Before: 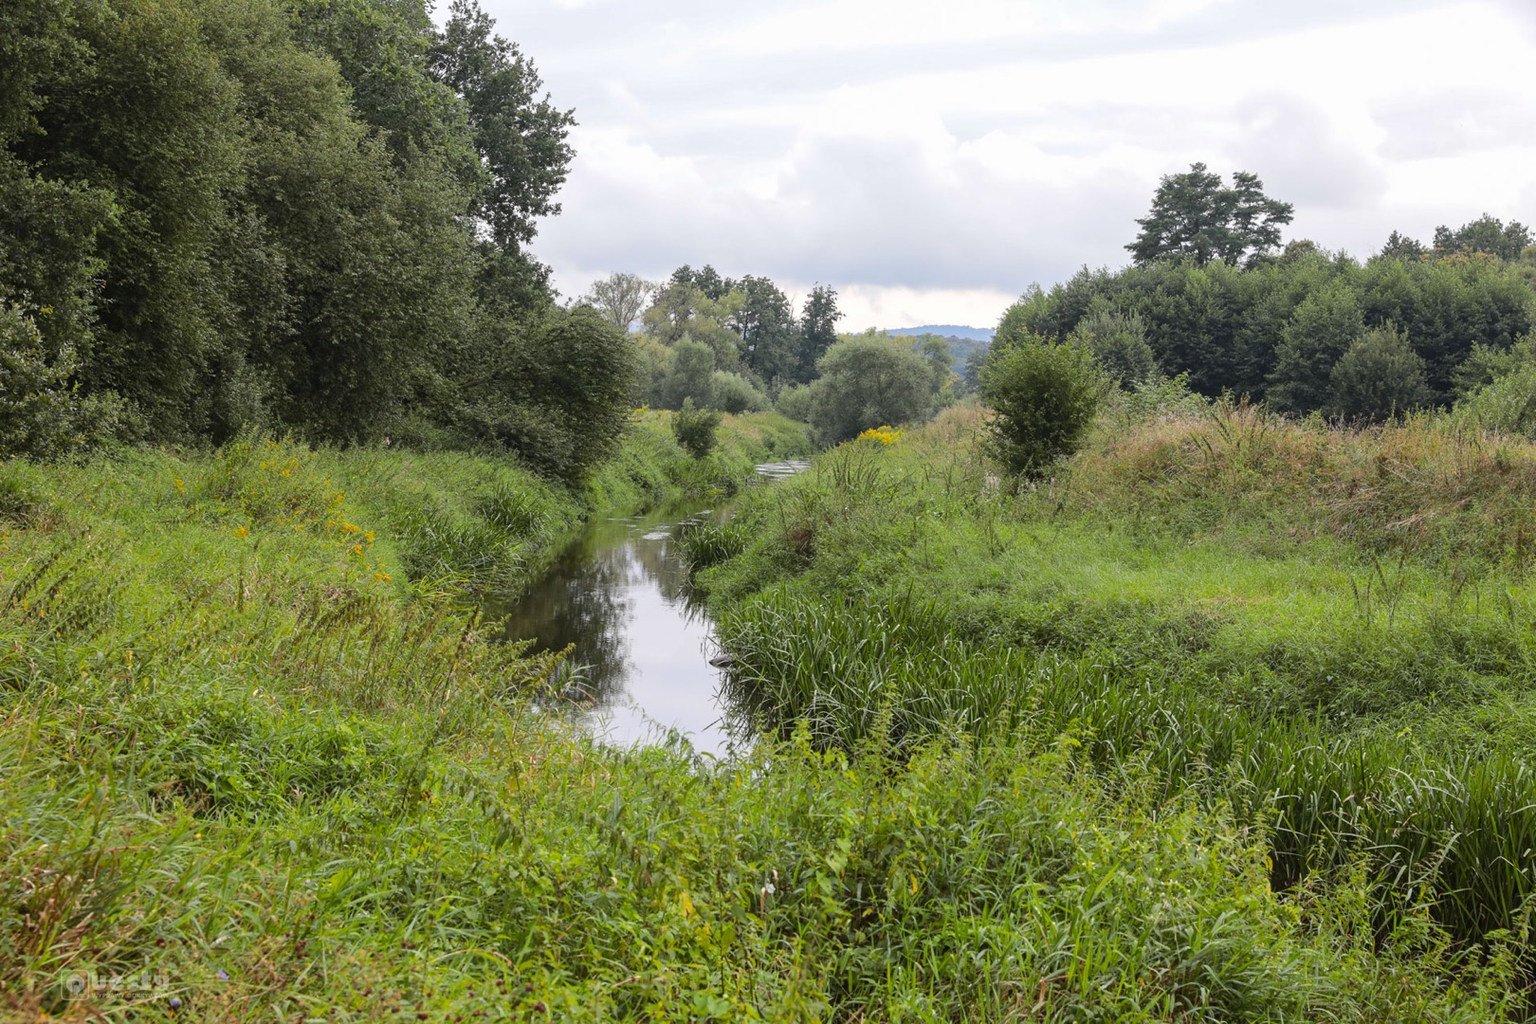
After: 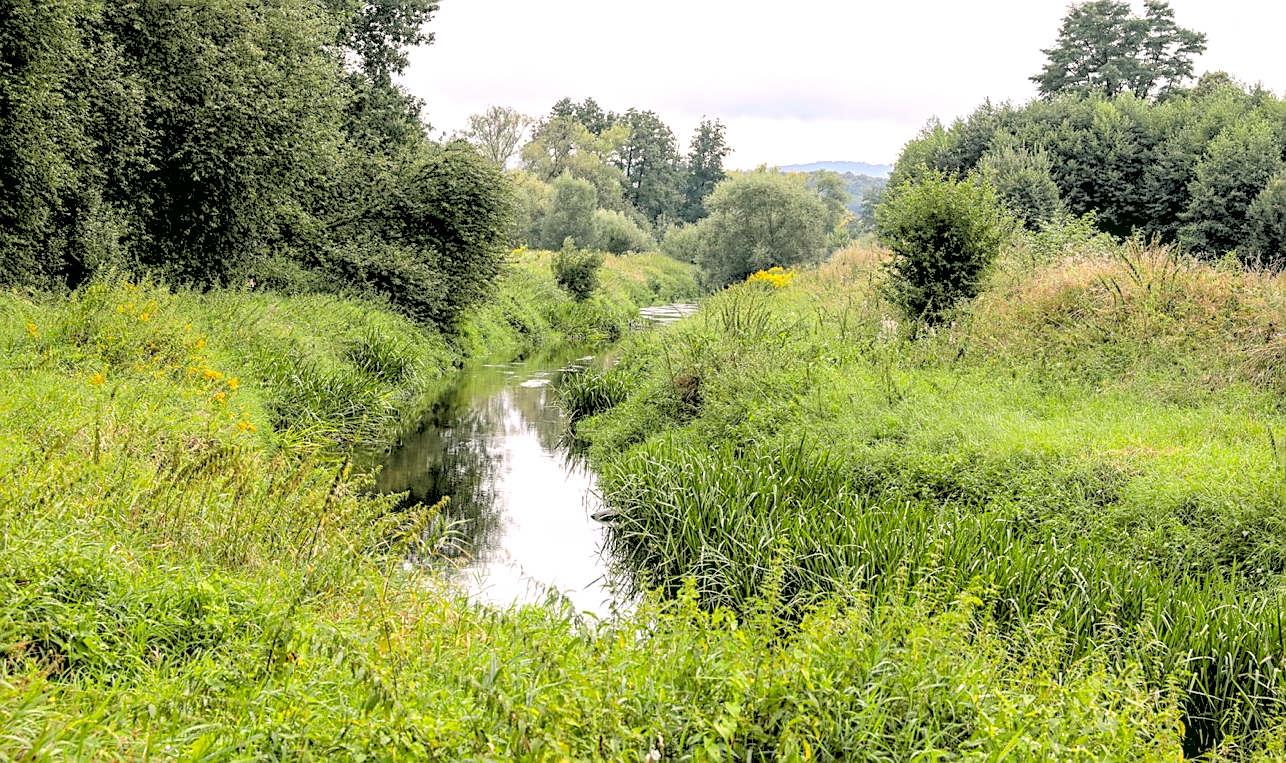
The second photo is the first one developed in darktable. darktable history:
crop: left 9.712%, top 16.928%, right 10.845%, bottom 12.332%
local contrast: on, module defaults
rgb levels: levels [[0.027, 0.429, 0.996], [0, 0.5, 1], [0, 0.5, 1]]
exposure: exposure 0.485 EV, compensate highlight preservation false
sharpen: on, module defaults
color correction: highlights a* 4.02, highlights b* 4.98, shadows a* -7.55, shadows b* 4.98
